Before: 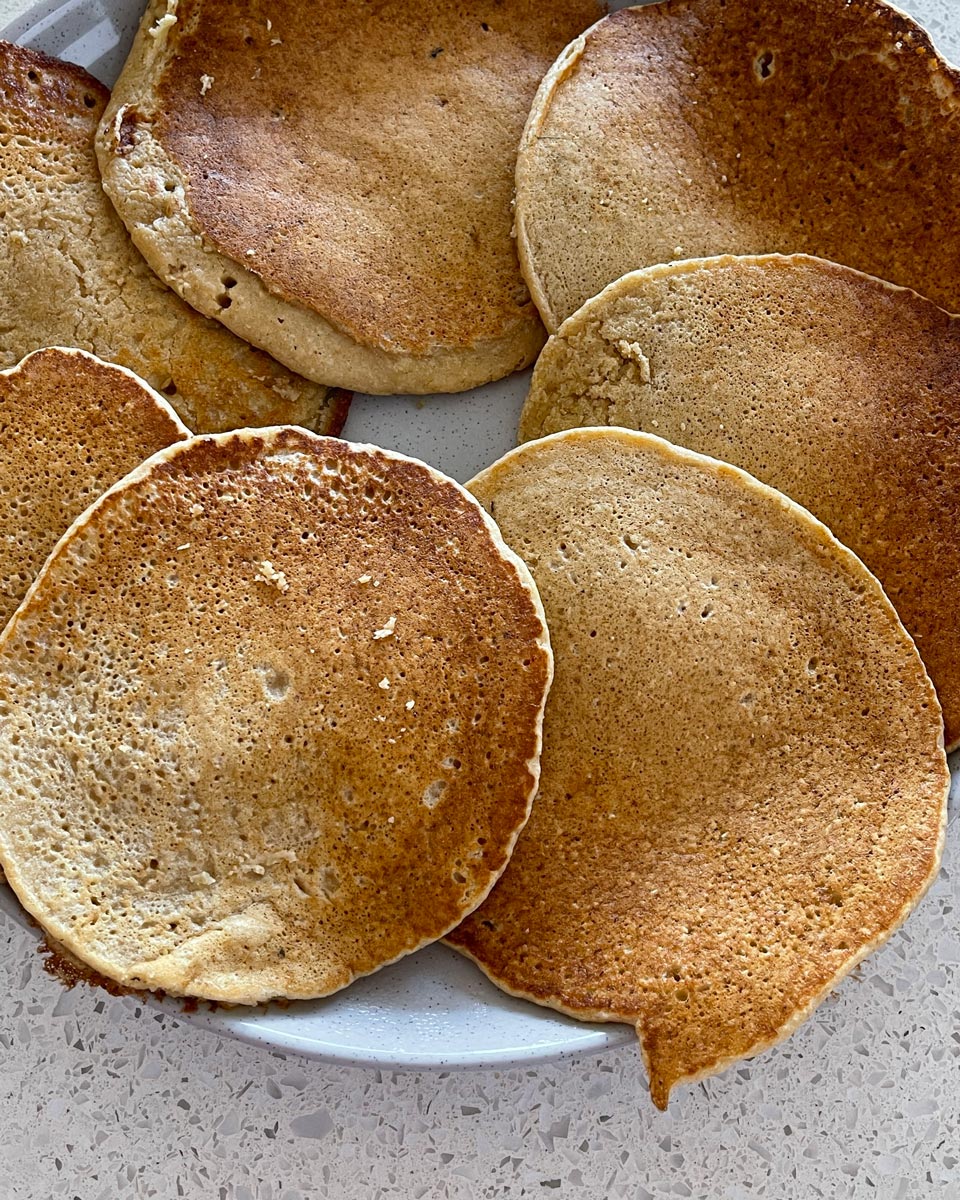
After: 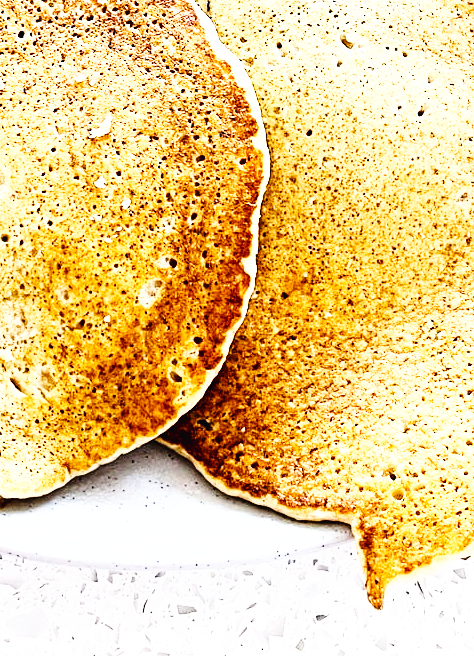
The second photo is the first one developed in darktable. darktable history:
base curve: curves: ch0 [(0, 0.003) (0.001, 0.002) (0.006, 0.004) (0.02, 0.022) (0.048, 0.086) (0.094, 0.234) (0.162, 0.431) (0.258, 0.629) (0.385, 0.8) (0.548, 0.918) (0.751, 0.988) (1, 1)], preserve colors none
rgb curve: curves: ch0 [(0, 0) (0.21, 0.15) (0.24, 0.21) (0.5, 0.75) (0.75, 0.96) (0.89, 0.99) (1, 1)]; ch1 [(0, 0.02) (0.21, 0.13) (0.25, 0.2) (0.5, 0.67) (0.75, 0.9) (0.89, 0.97) (1, 1)]; ch2 [(0, 0.02) (0.21, 0.13) (0.25, 0.2) (0.5, 0.67) (0.75, 0.9) (0.89, 0.97) (1, 1)], compensate middle gray true
crop: left 29.672%, top 41.786%, right 20.851%, bottom 3.487%
